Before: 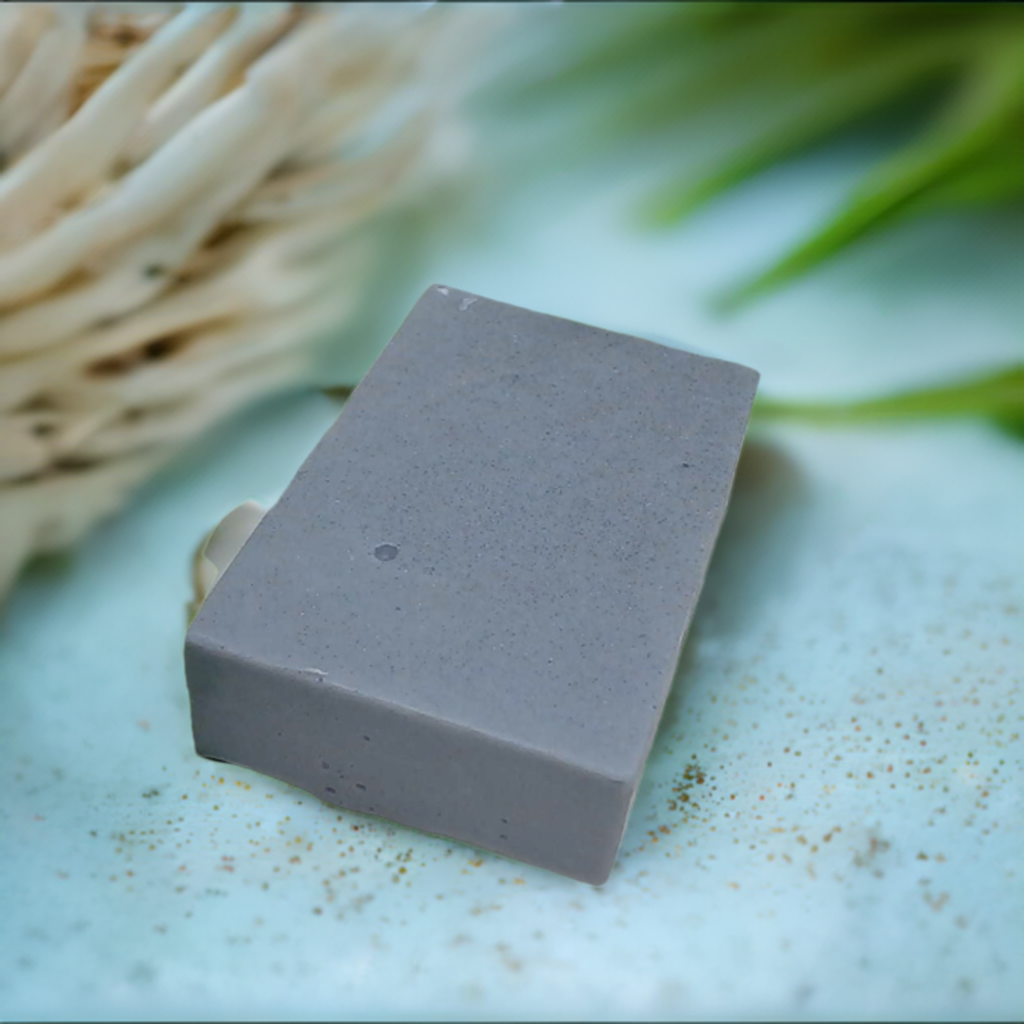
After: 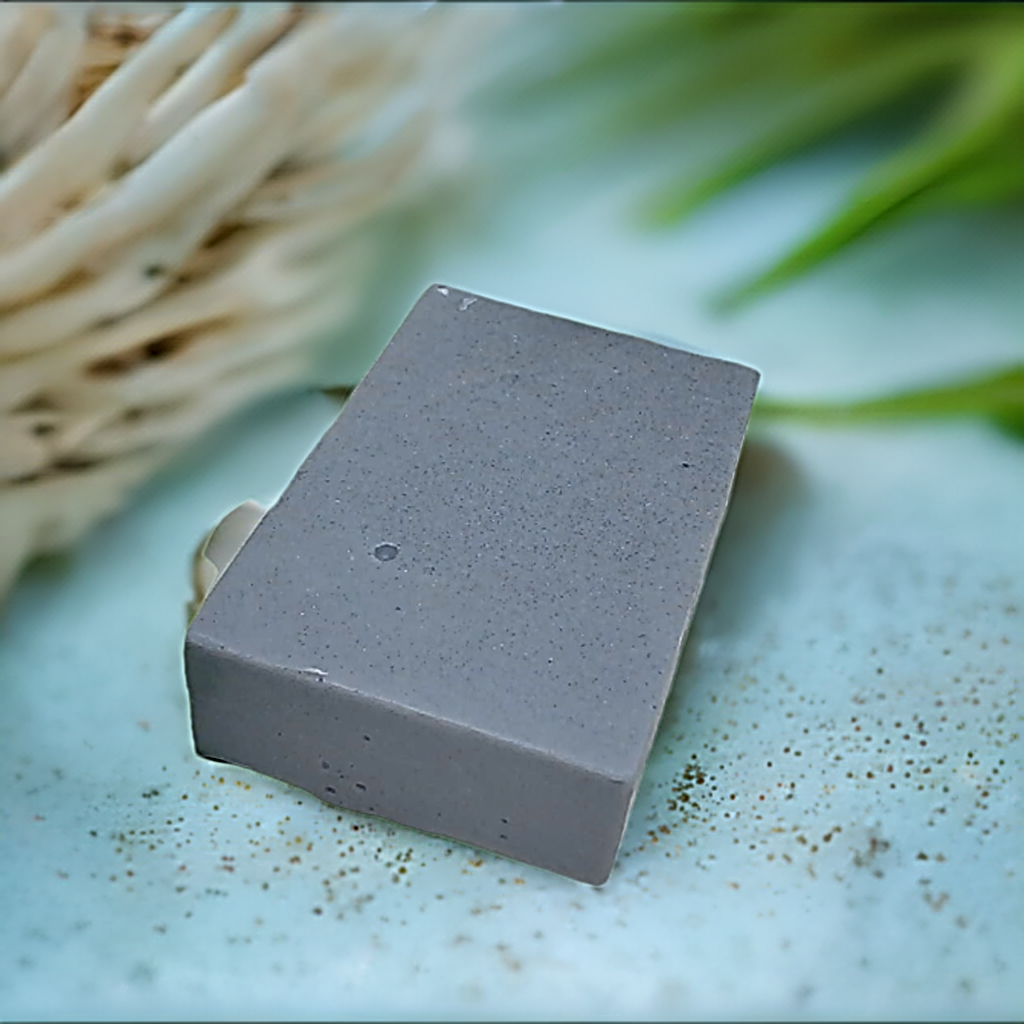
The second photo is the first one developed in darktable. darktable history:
sharpen: radius 3.158, amount 1.731
shadows and highlights: low approximation 0.01, soften with gaussian
